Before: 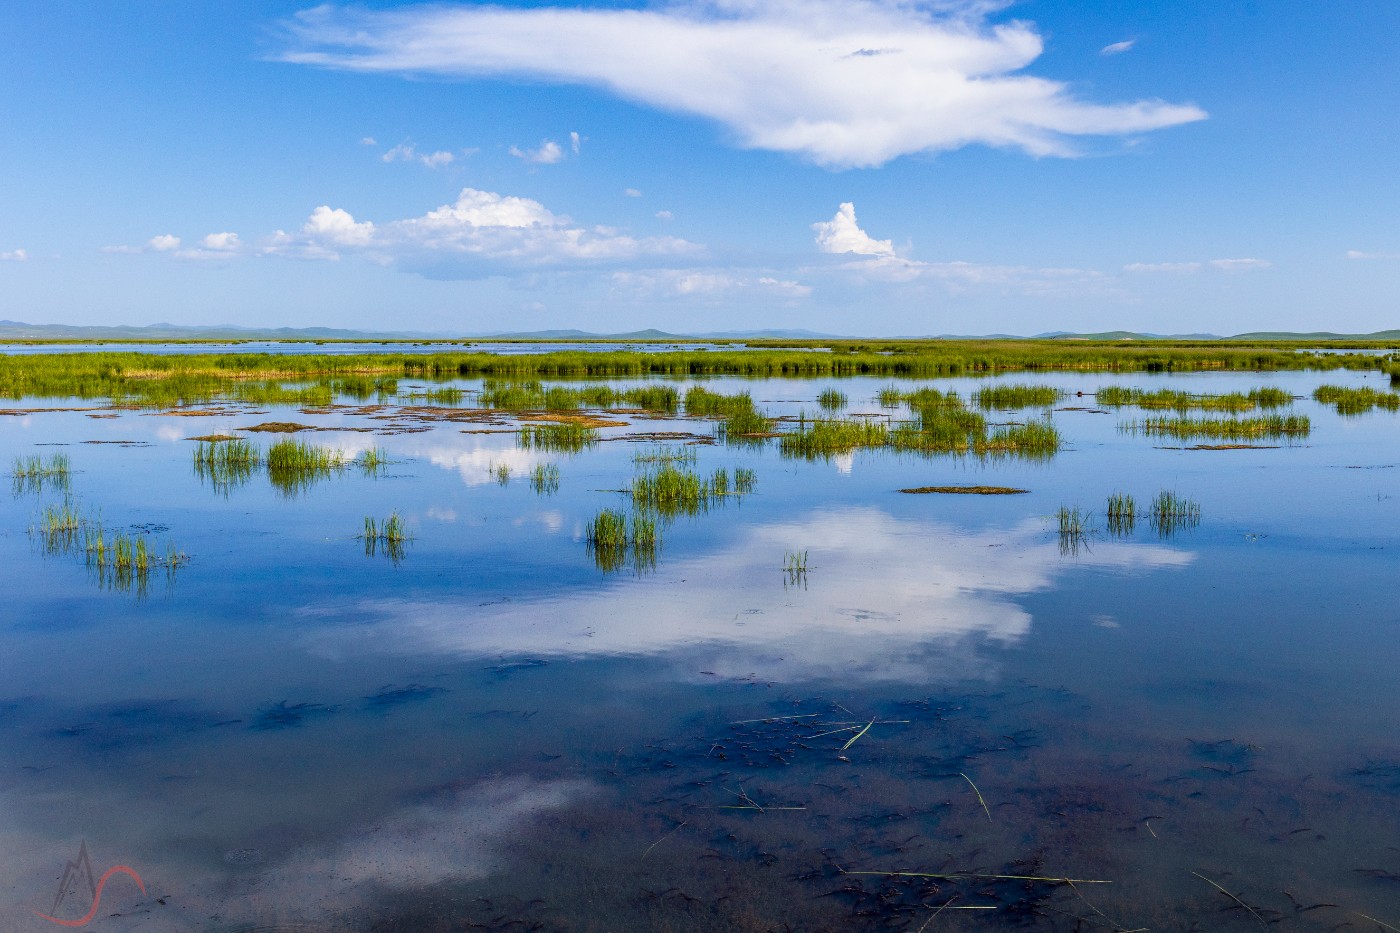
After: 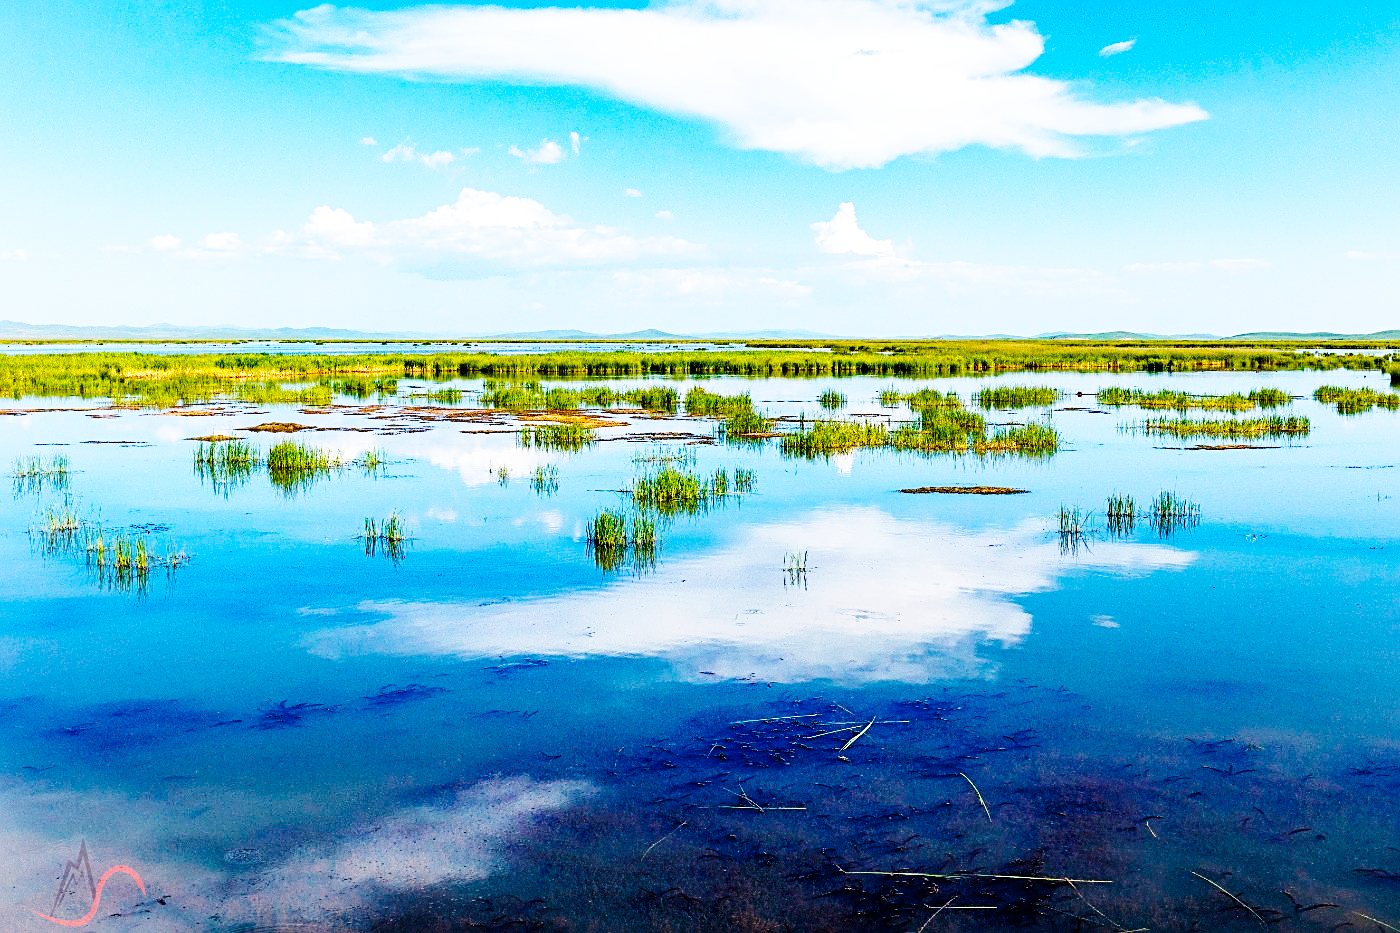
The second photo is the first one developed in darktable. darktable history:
exposure: exposure 0.2 EV, compensate highlight preservation false
base curve: curves: ch0 [(0, 0) (0, 0) (0.002, 0.001) (0.008, 0.003) (0.019, 0.011) (0.037, 0.037) (0.064, 0.11) (0.102, 0.232) (0.152, 0.379) (0.216, 0.524) (0.296, 0.665) (0.394, 0.789) (0.512, 0.881) (0.651, 0.945) (0.813, 0.986) (1, 1)], preserve colors none
sharpen: radius 2.531, amount 0.628
